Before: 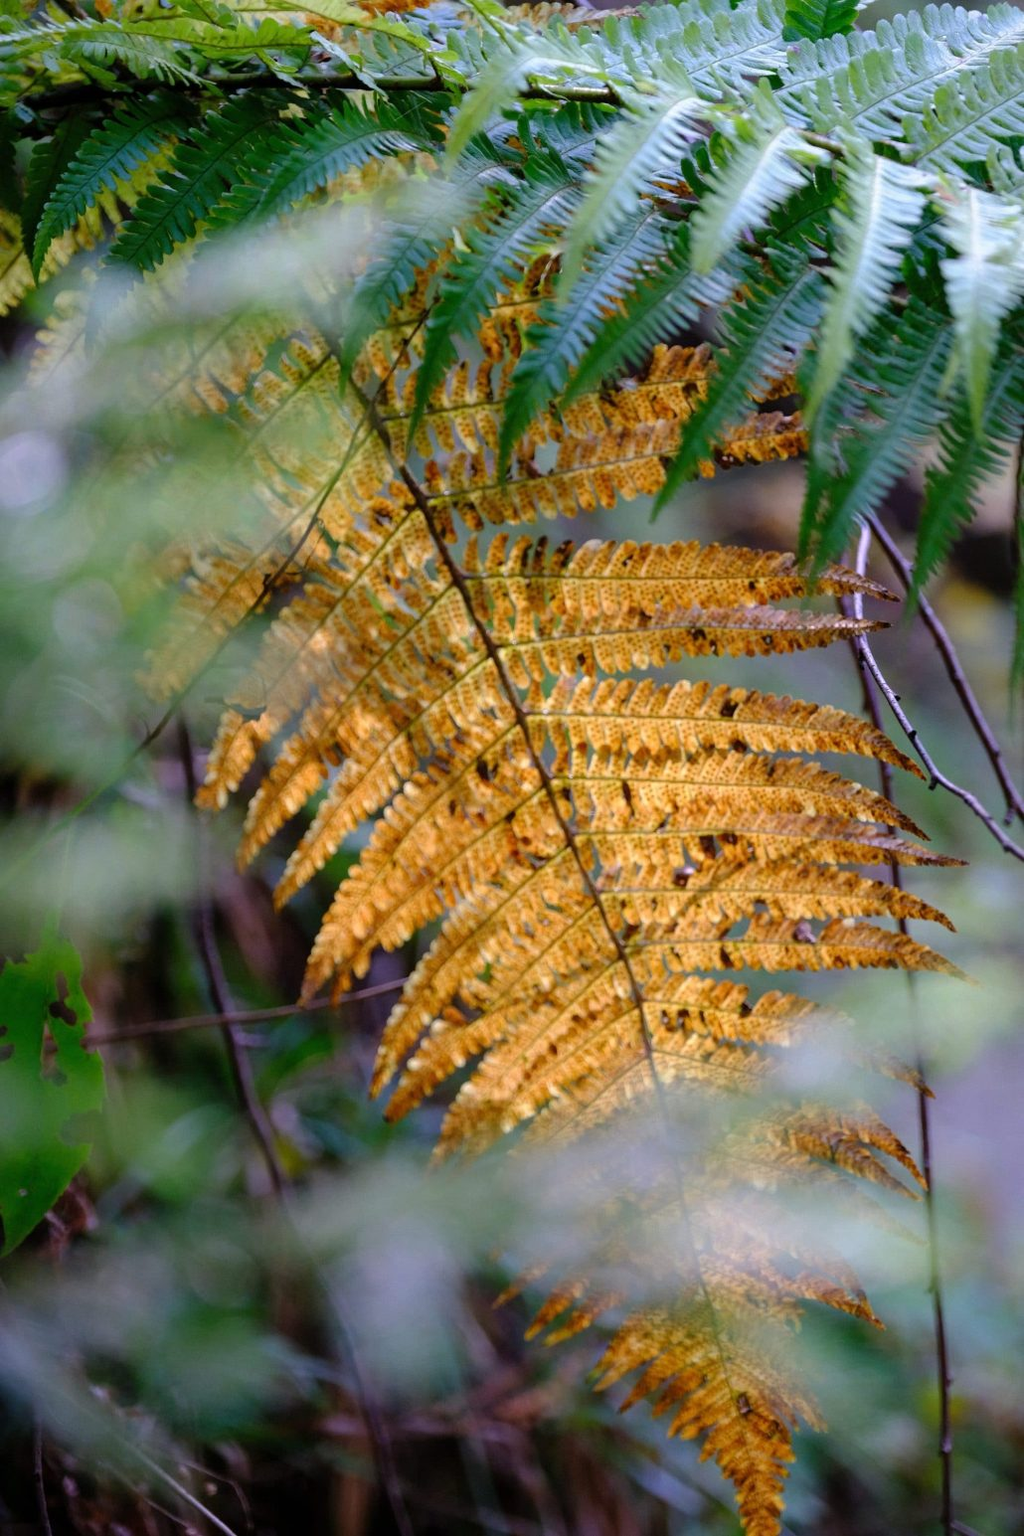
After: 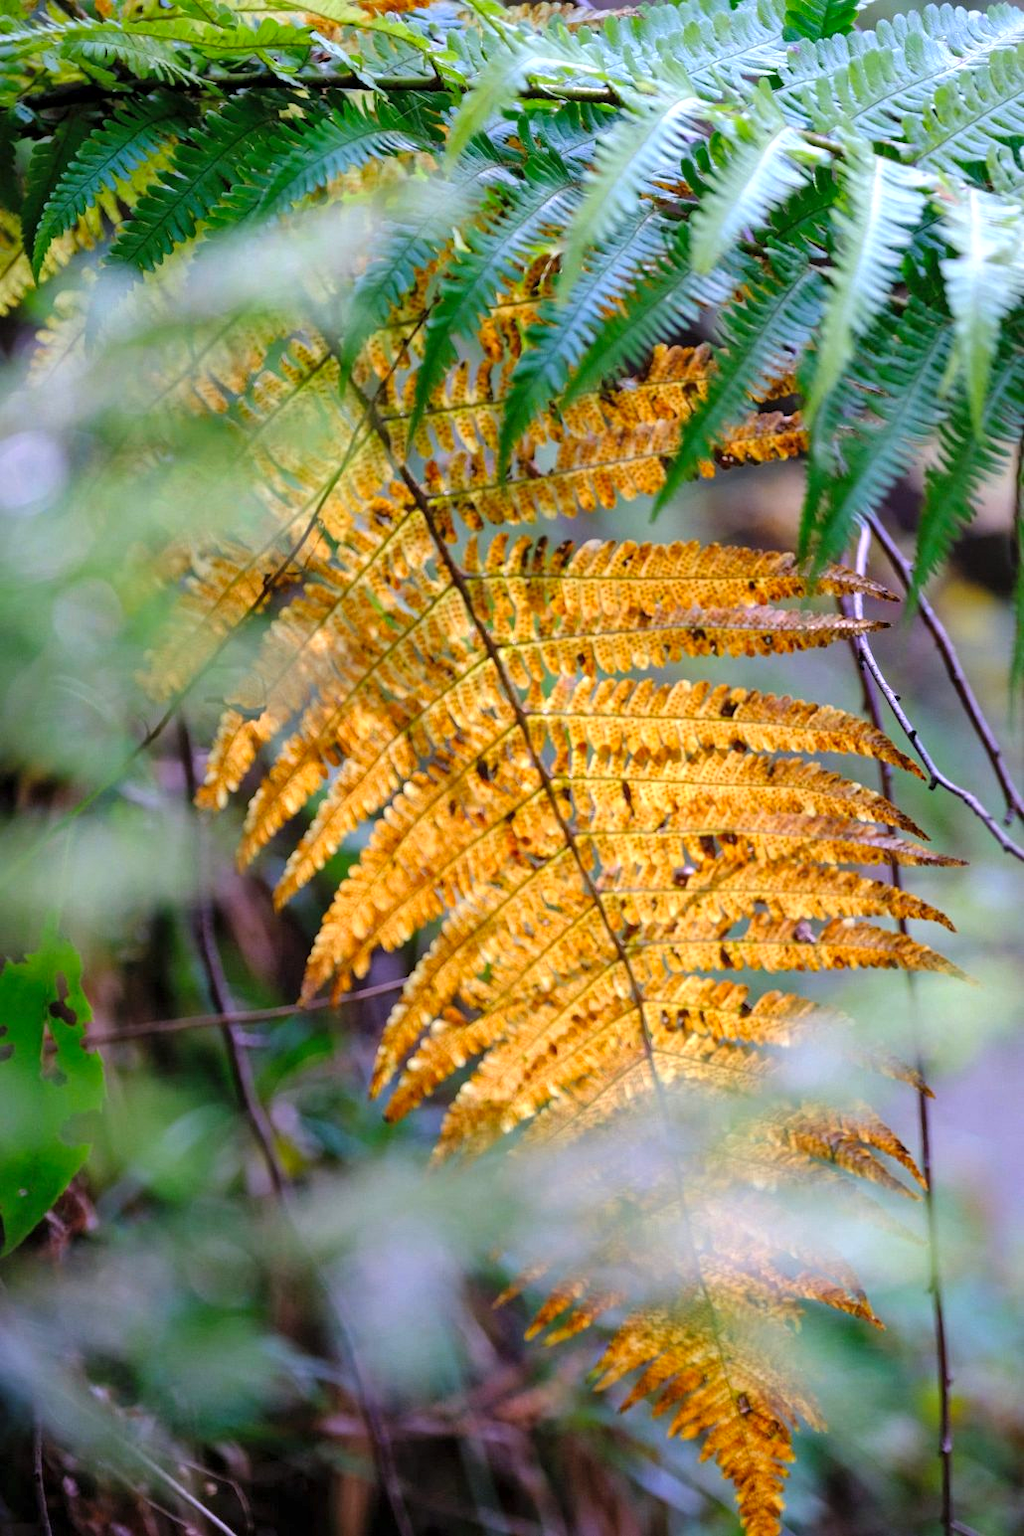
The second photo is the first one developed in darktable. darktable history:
local contrast: mode bilateral grid, contrast 28, coarseness 16, detail 115%, midtone range 0.2
exposure: exposure 0.3 EV, compensate highlight preservation false
contrast brightness saturation: brightness 0.09, saturation 0.19
